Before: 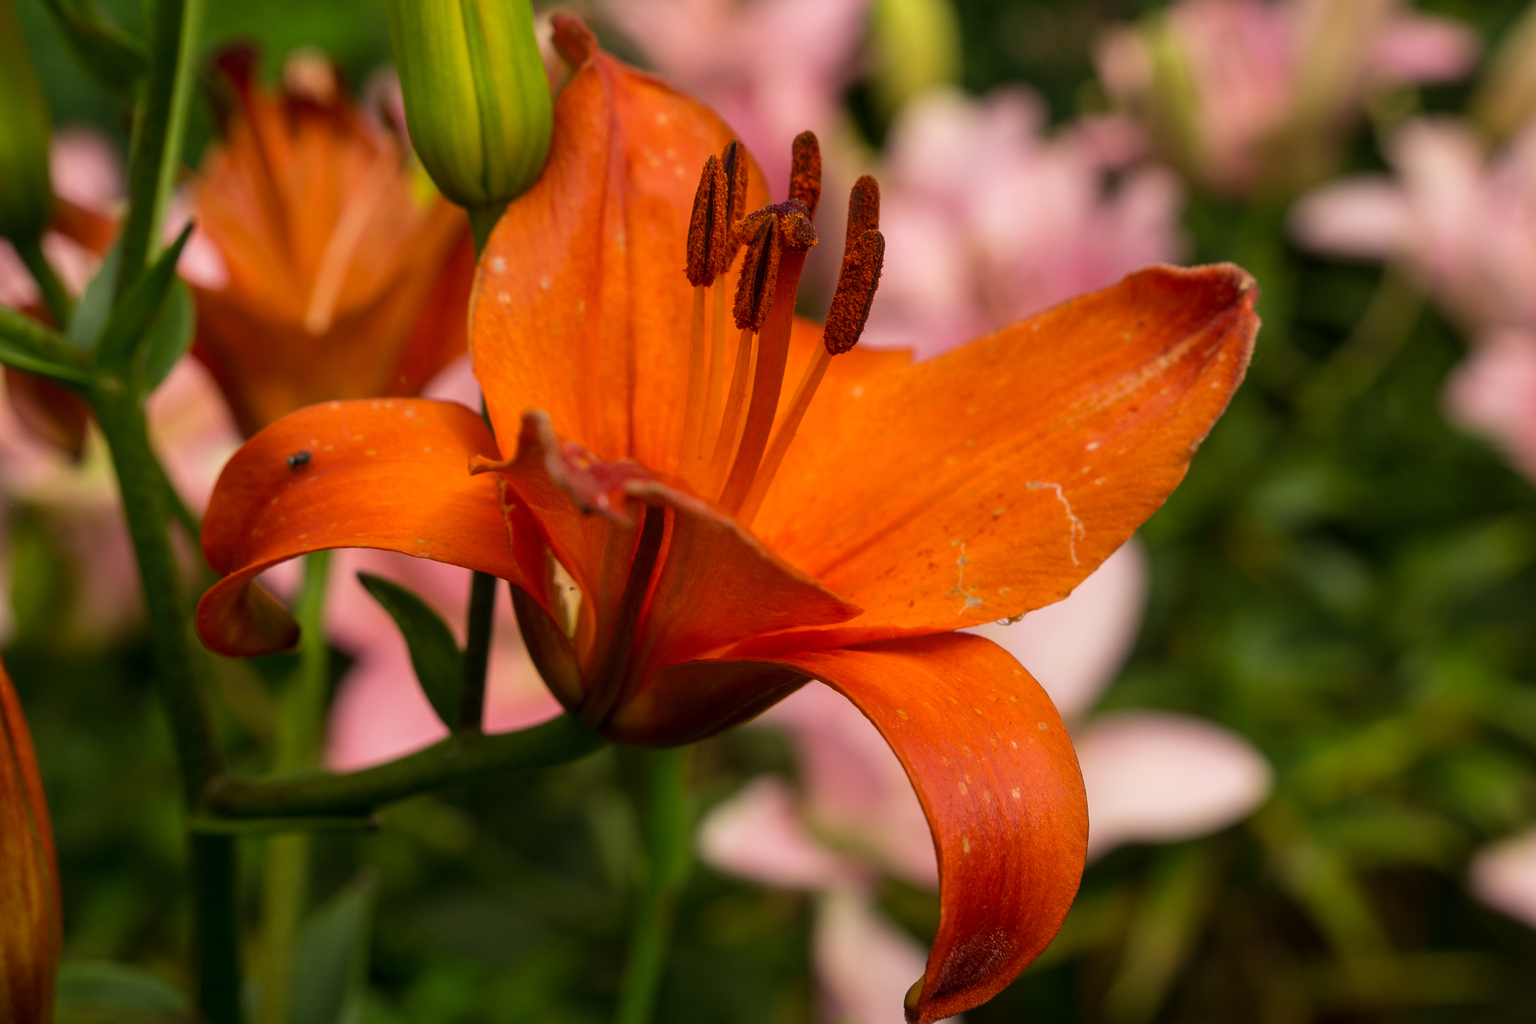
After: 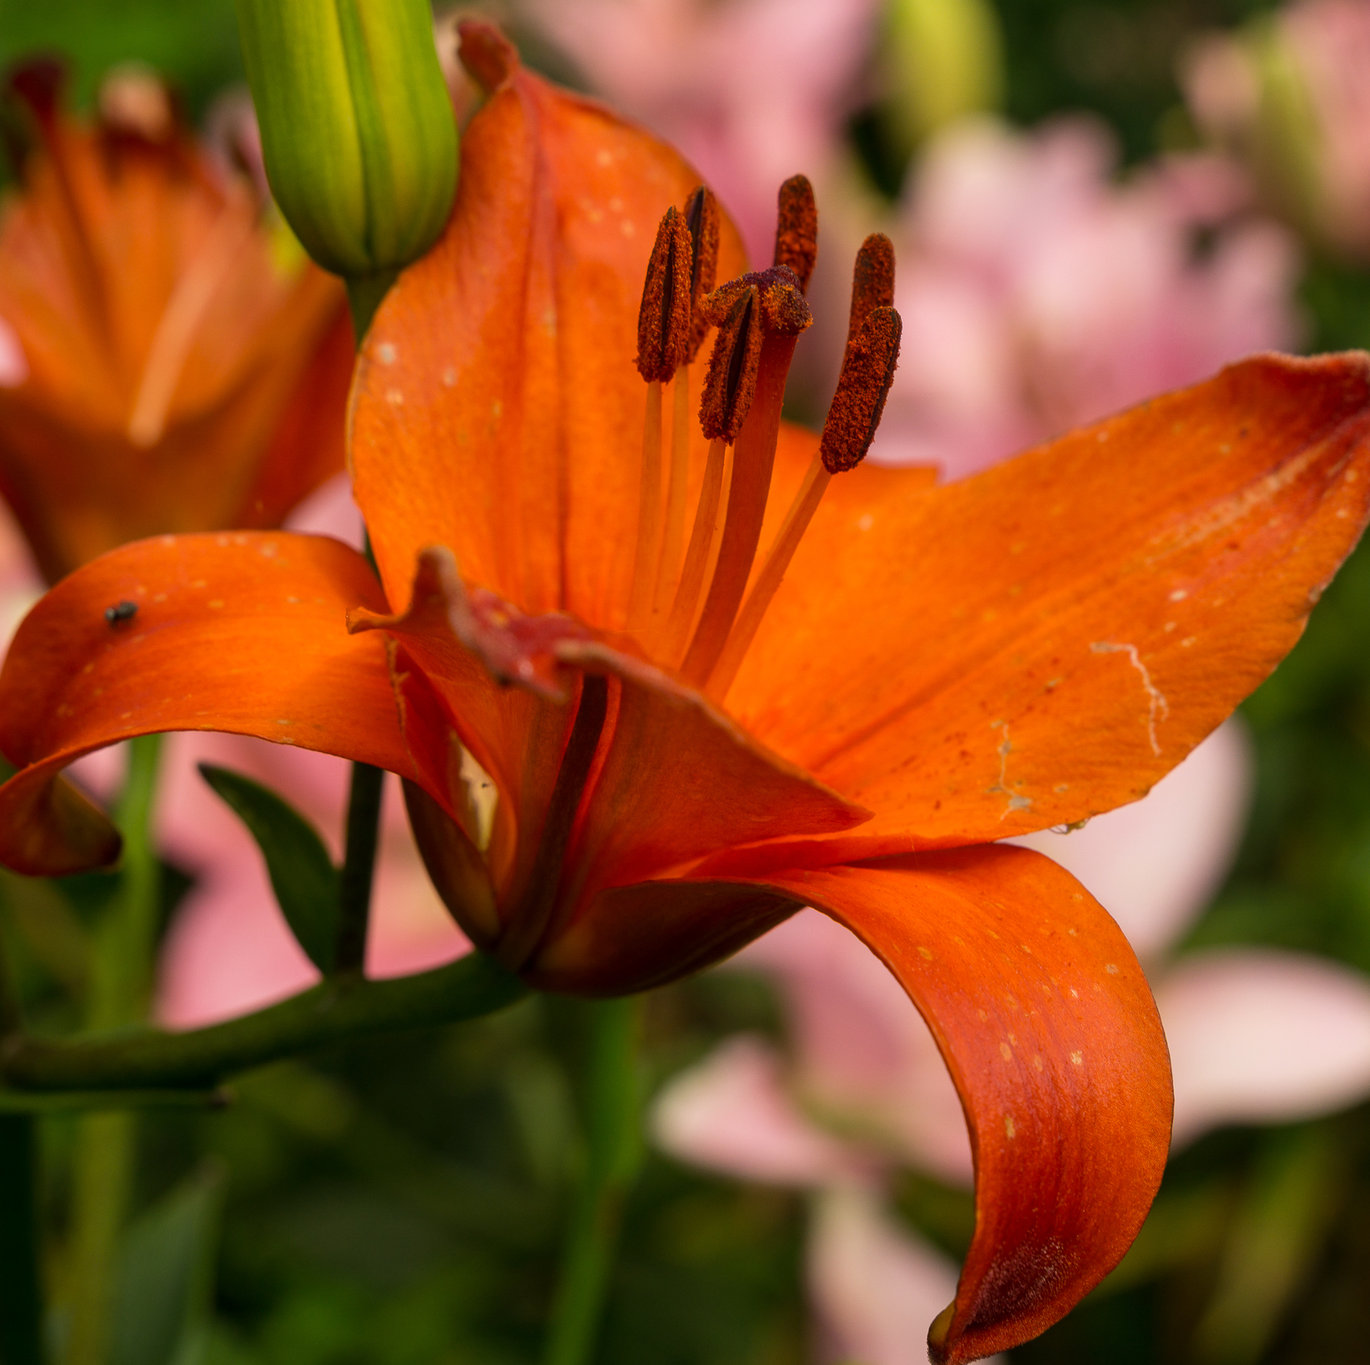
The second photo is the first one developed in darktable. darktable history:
crop and rotate: left 13.609%, right 19.471%
